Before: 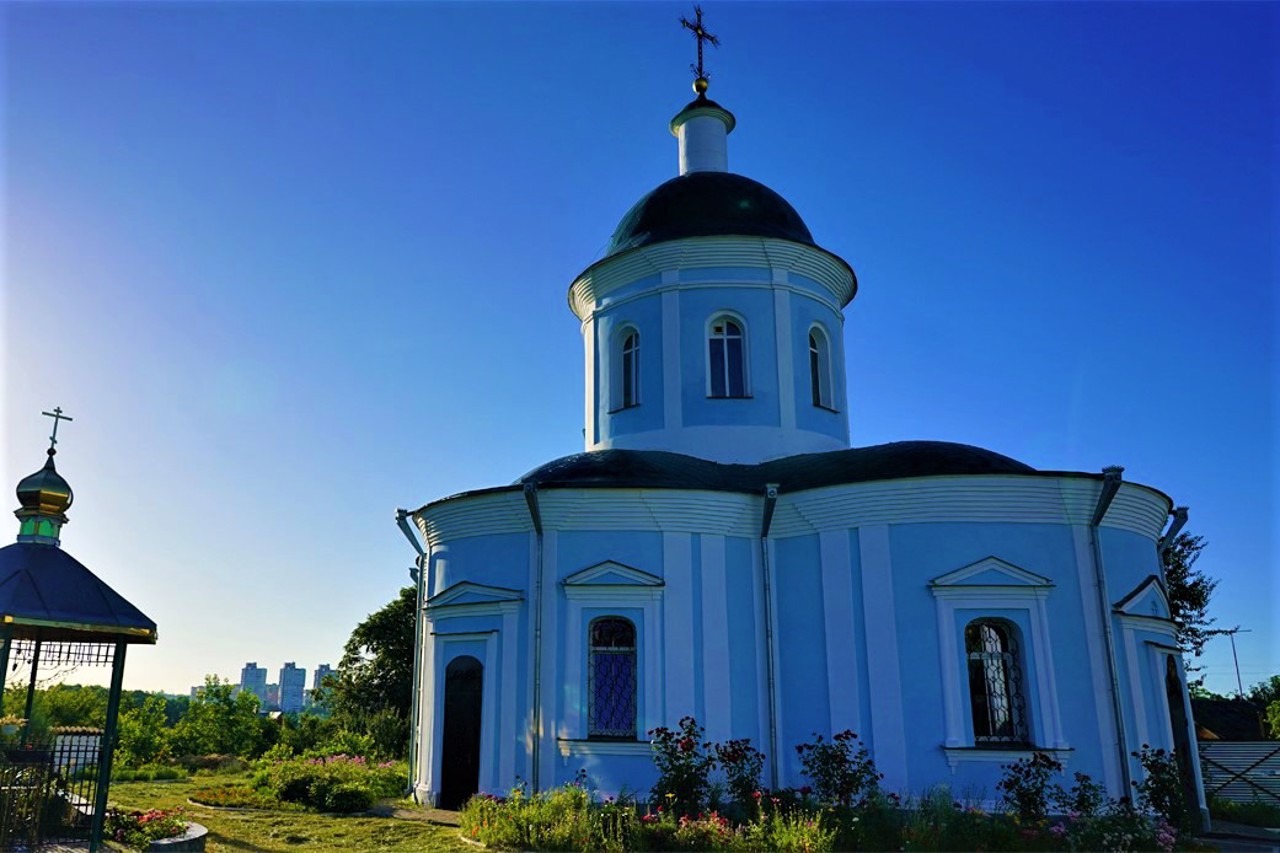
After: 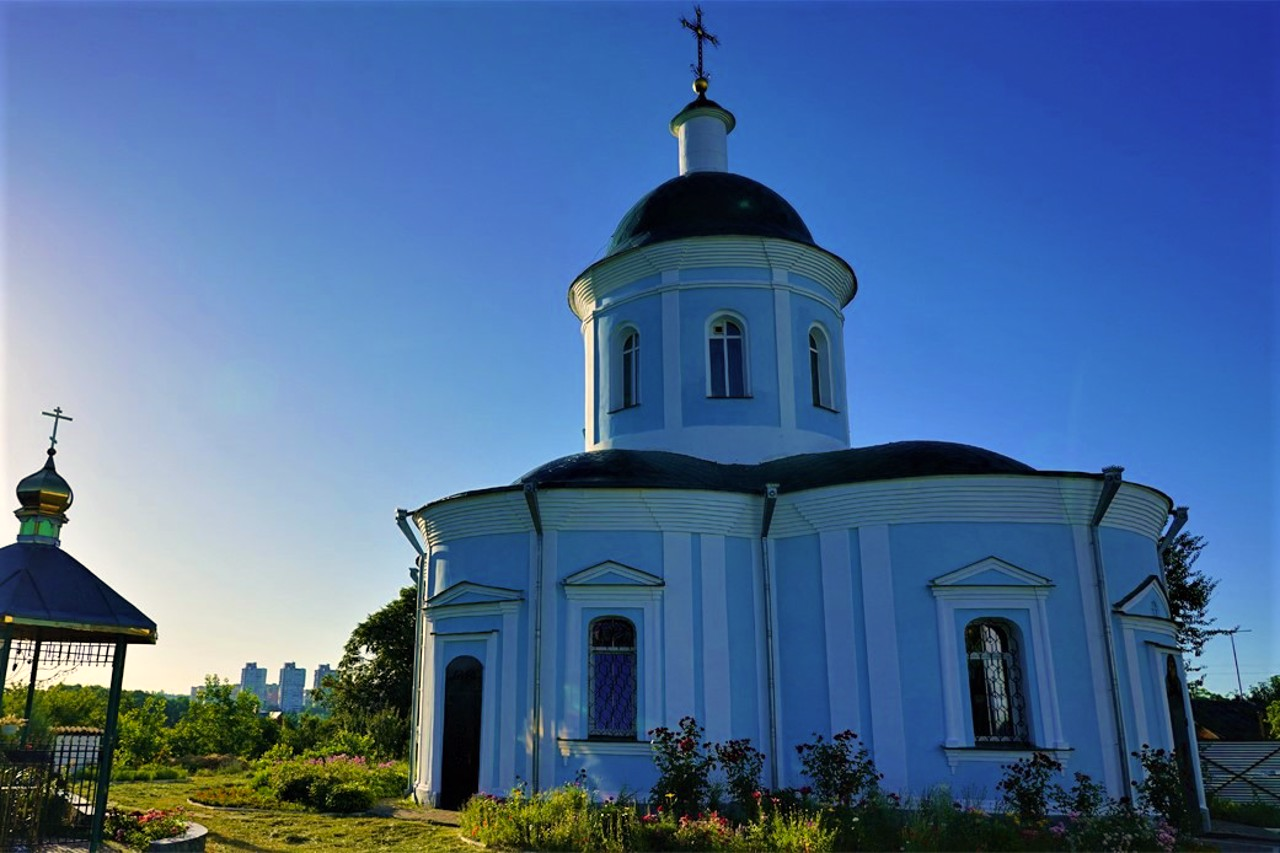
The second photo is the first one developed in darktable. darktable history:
tone equalizer: on, module defaults
color calibration: x 0.329, y 0.345, temperature 5633 K
